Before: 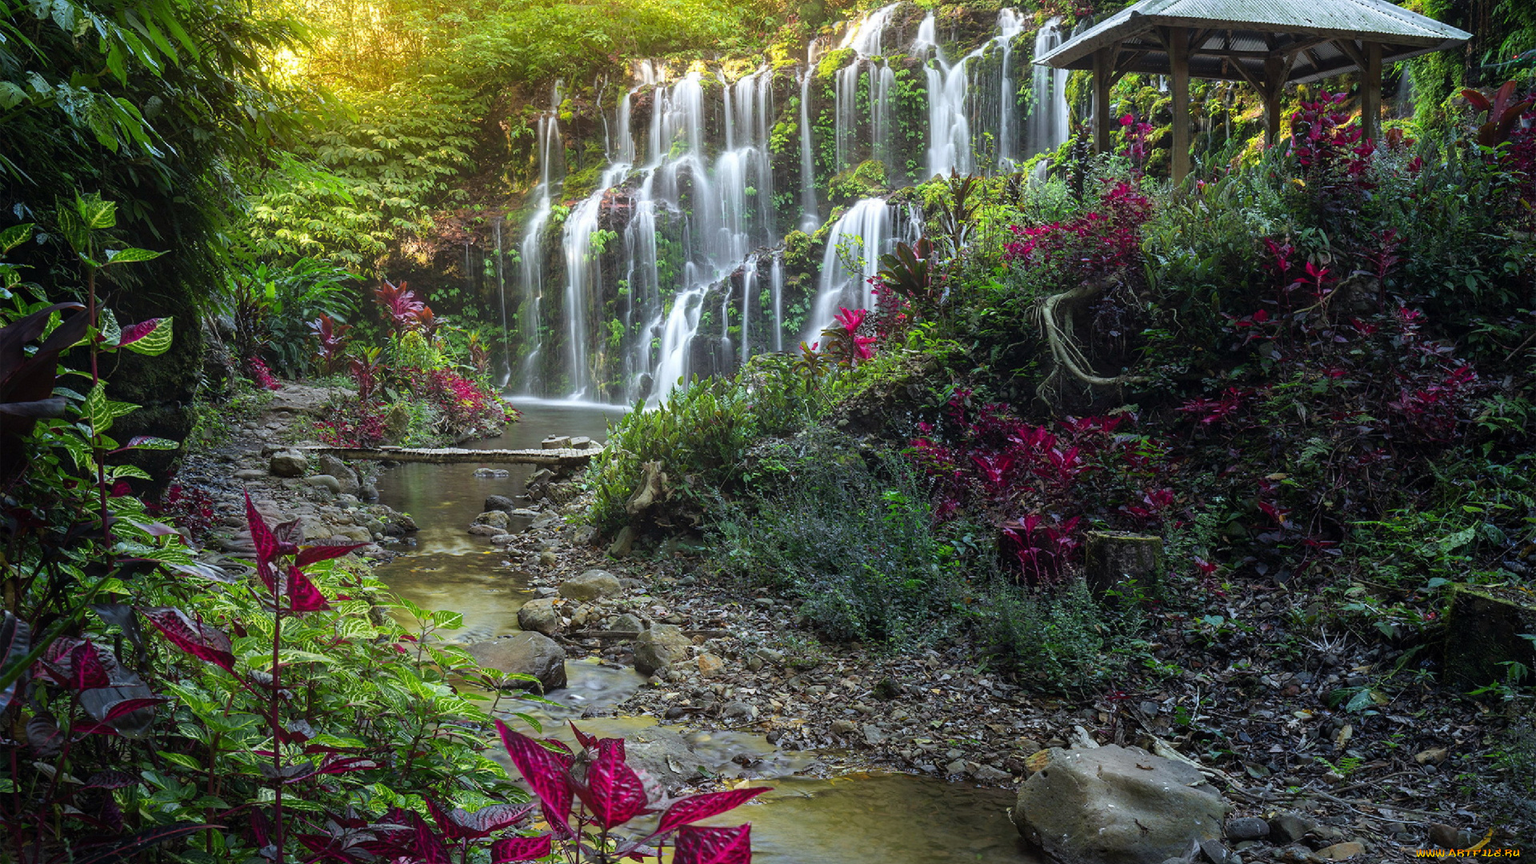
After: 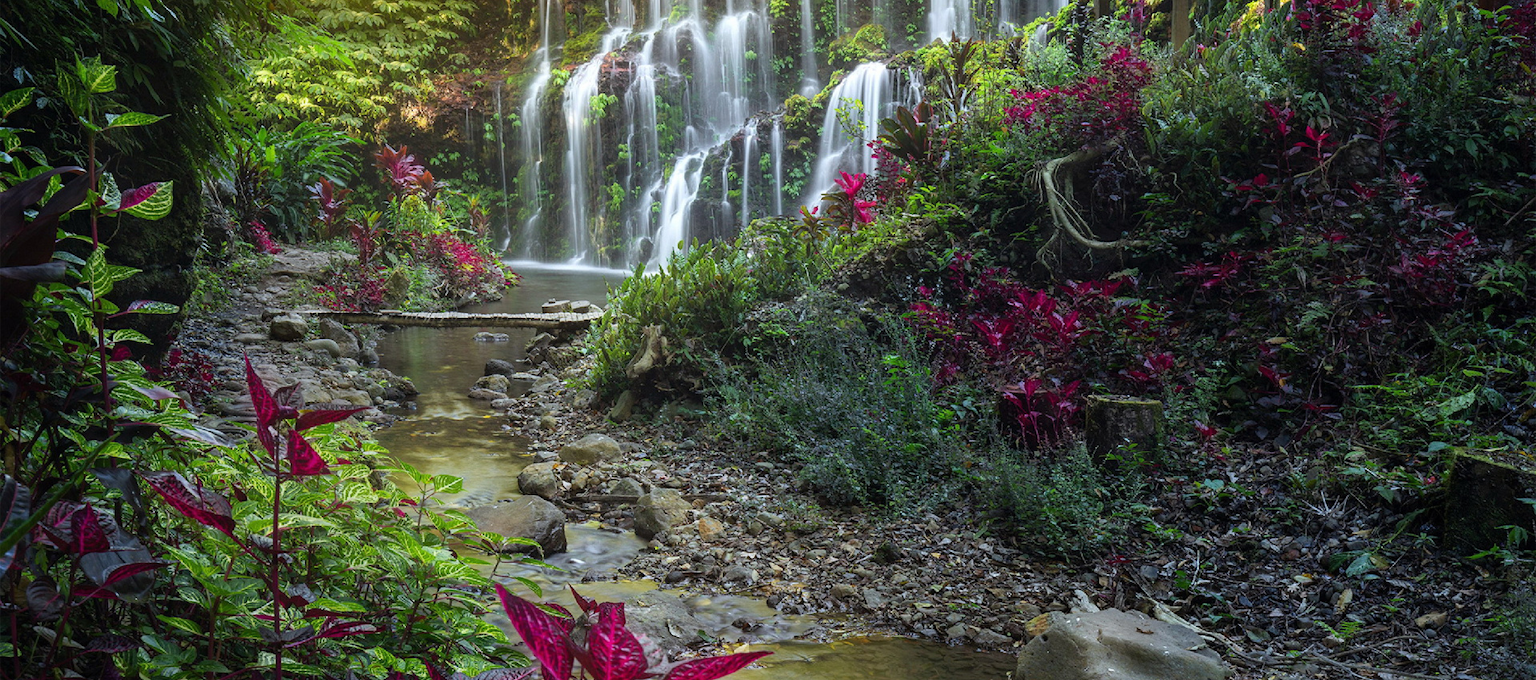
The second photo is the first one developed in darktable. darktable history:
crop and rotate: top 15.803%, bottom 5.347%
